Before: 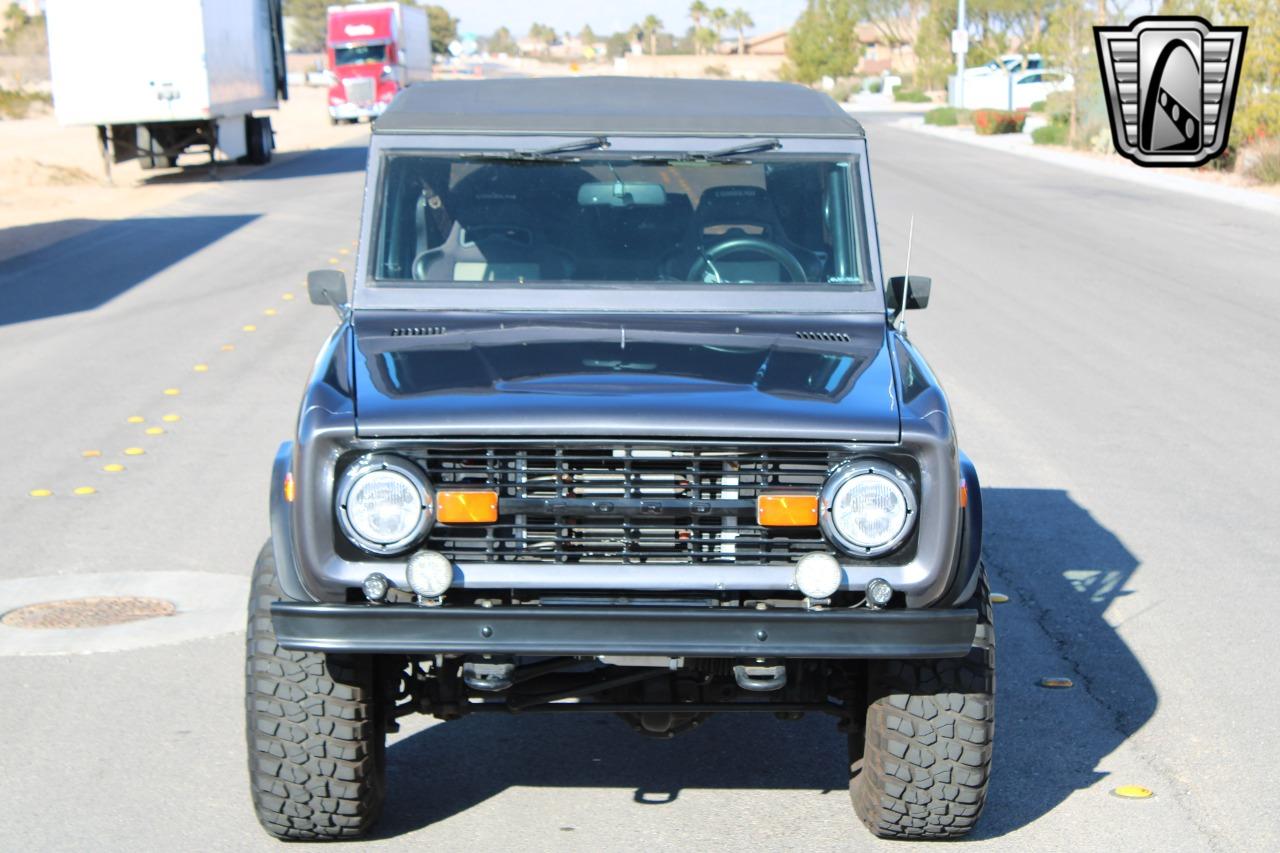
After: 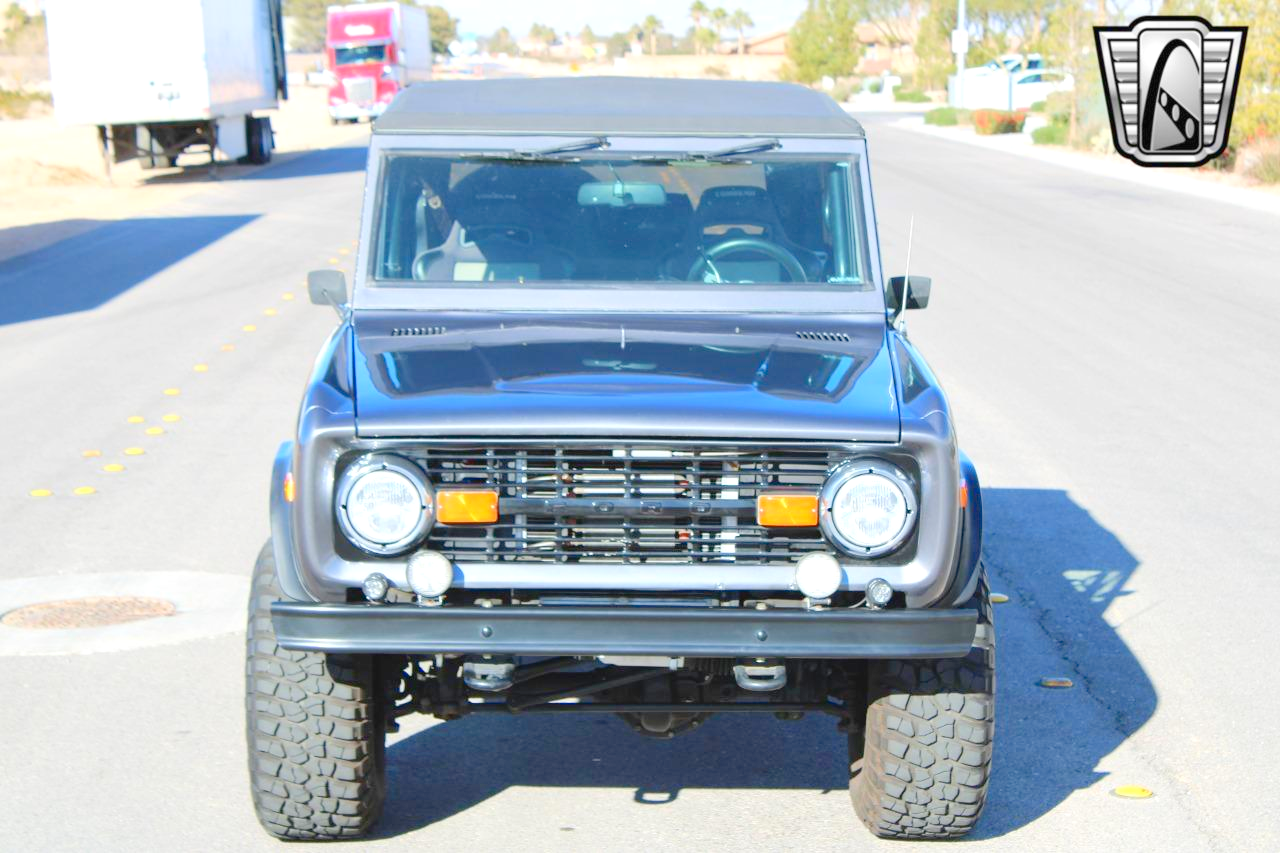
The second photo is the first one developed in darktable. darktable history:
levels: levels [0, 0.397, 0.955]
exposure: black level correction 0, compensate exposure bias true, compensate highlight preservation false
